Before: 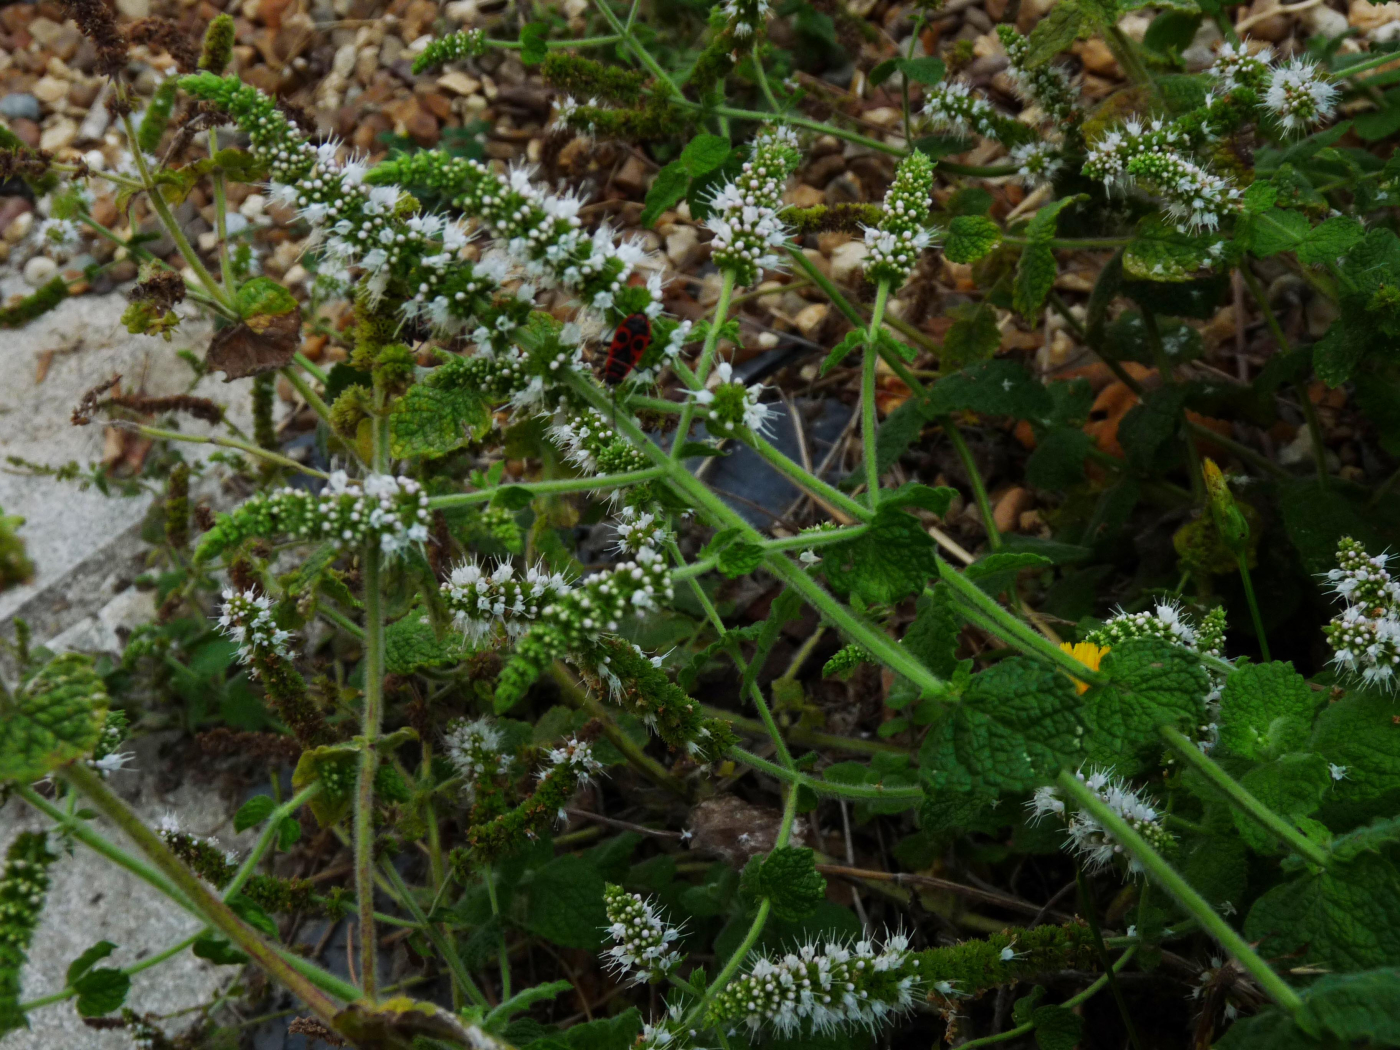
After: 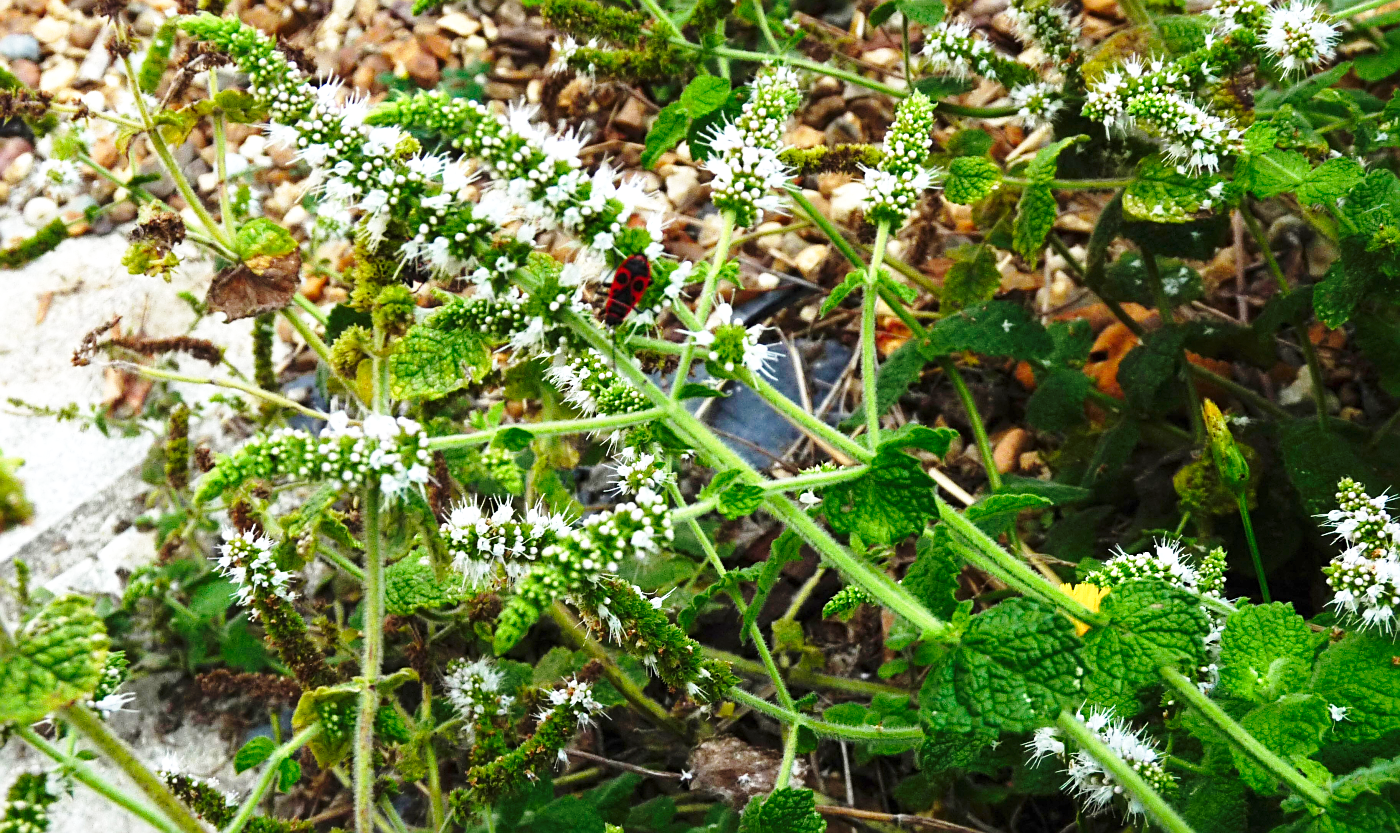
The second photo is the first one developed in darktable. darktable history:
crop and rotate: top 5.667%, bottom 14.937%
sharpen: on, module defaults
exposure: black level correction 0, exposure 1.2 EV, compensate exposure bias true, compensate highlight preservation false
base curve: curves: ch0 [(0, 0) (0.028, 0.03) (0.121, 0.232) (0.46, 0.748) (0.859, 0.968) (1, 1)], preserve colors none
